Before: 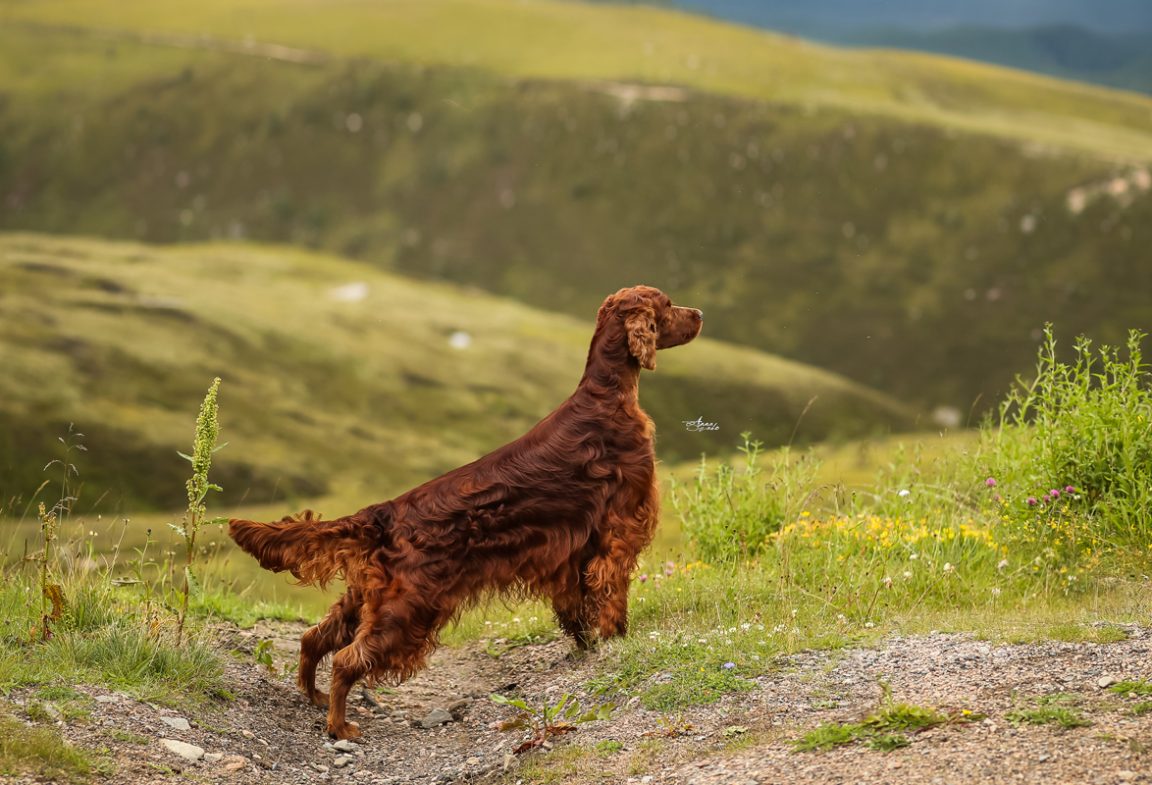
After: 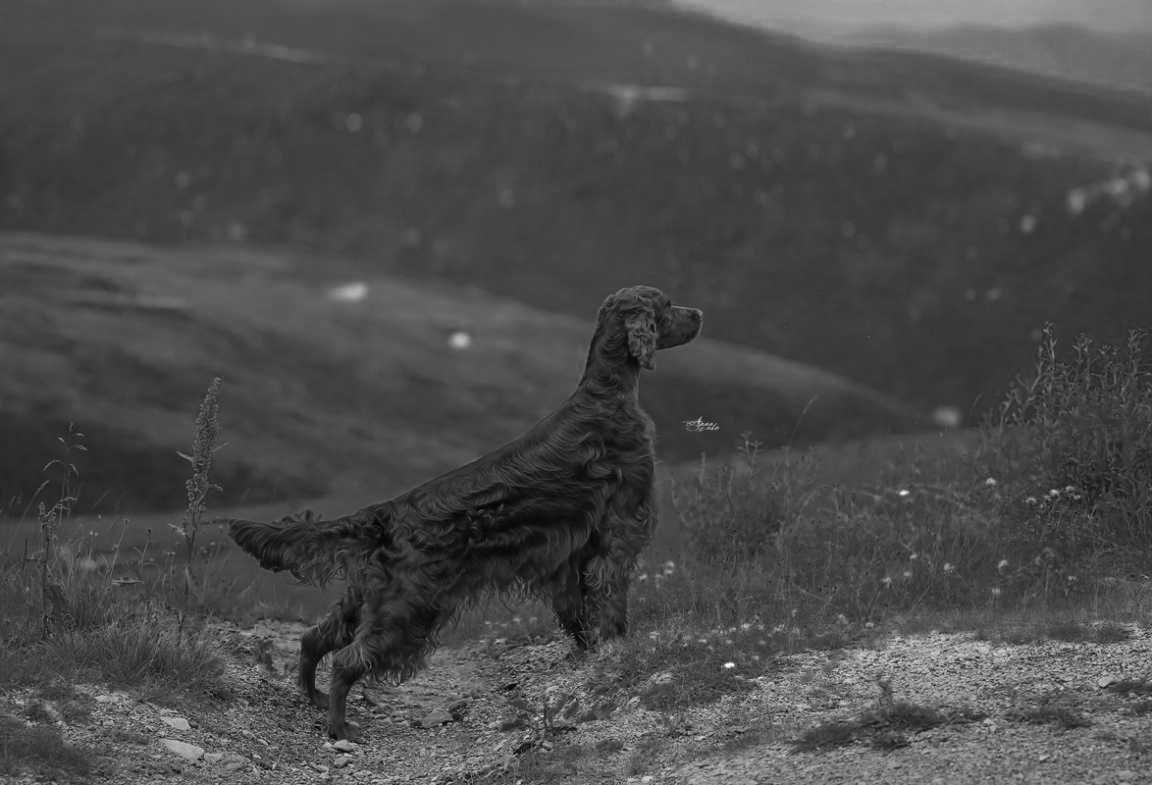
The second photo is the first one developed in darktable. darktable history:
tone equalizer: -8 EV -0.002 EV, -7 EV 0.005 EV, -6 EV -0.009 EV, -5 EV 0.011 EV, -4 EV -0.012 EV, -3 EV 0.007 EV, -2 EV -0.062 EV, -1 EV -0.293 EV, +0 EV -0.582 EV, smoothing diameter 2%, edges refinement/feathering 20, mask exposure compensation -1.57 EV, filter diffusion 5
color zones: curves: ch0 [(0.287, 0.048) (0.493, 0.484) (0.737, 0.816)]; ch1 [(0, 0) (0.143, 0) (0.286, 0) (0.429, 0) (0.571, 0) (0.714, 0) (0.857, 0)]
